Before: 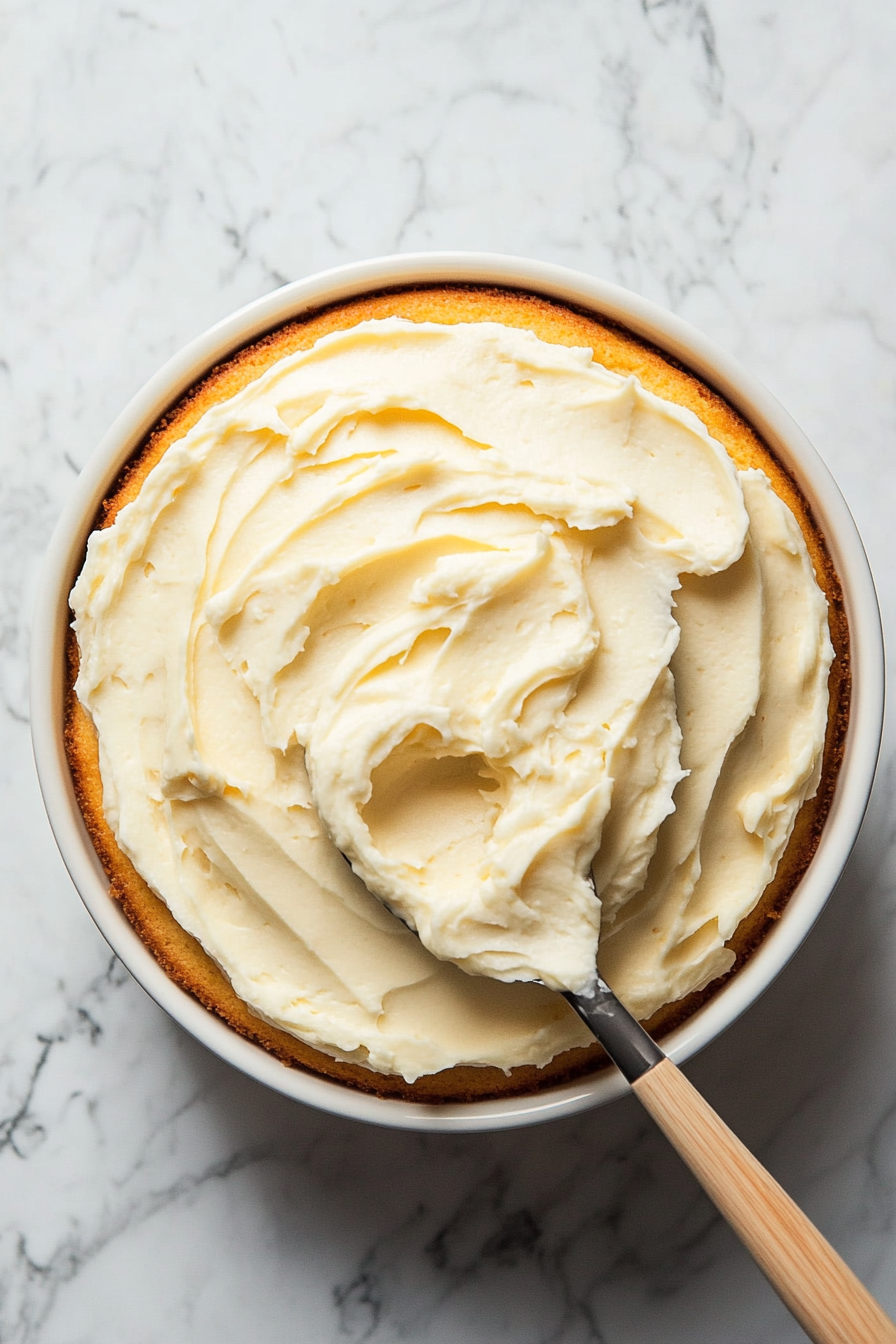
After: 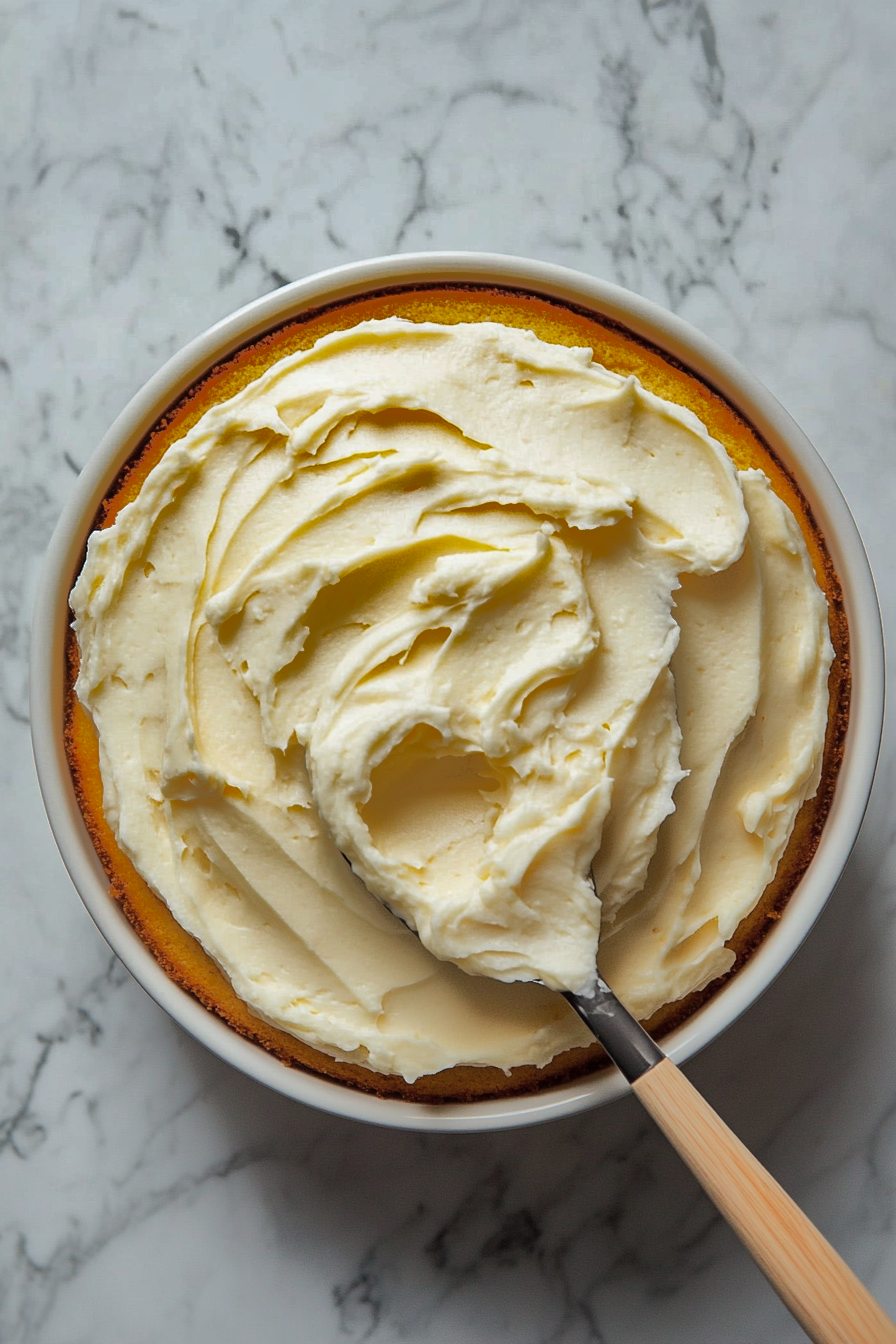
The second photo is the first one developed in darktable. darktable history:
white balance: red 0.986, blue 1.01
color correction: saturation 0.99
shadows and highlights: shadows 25, highlights -70
